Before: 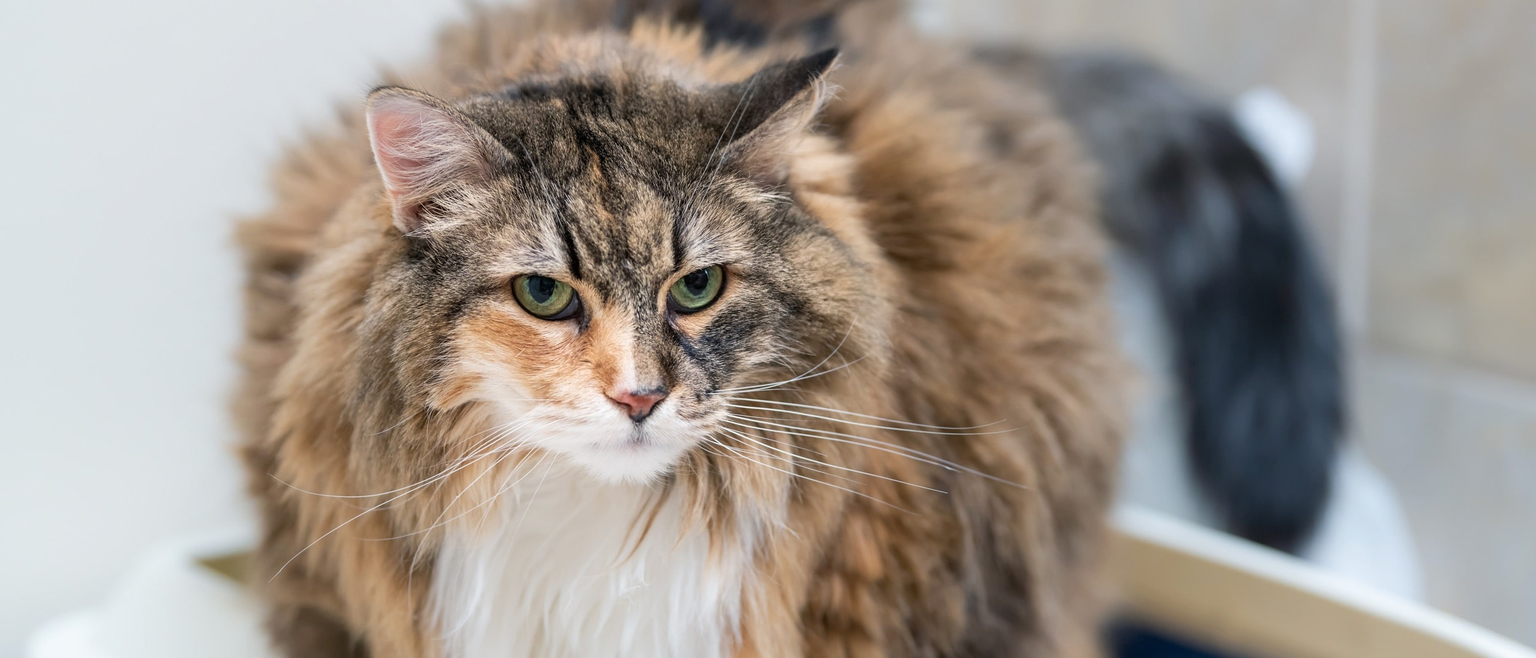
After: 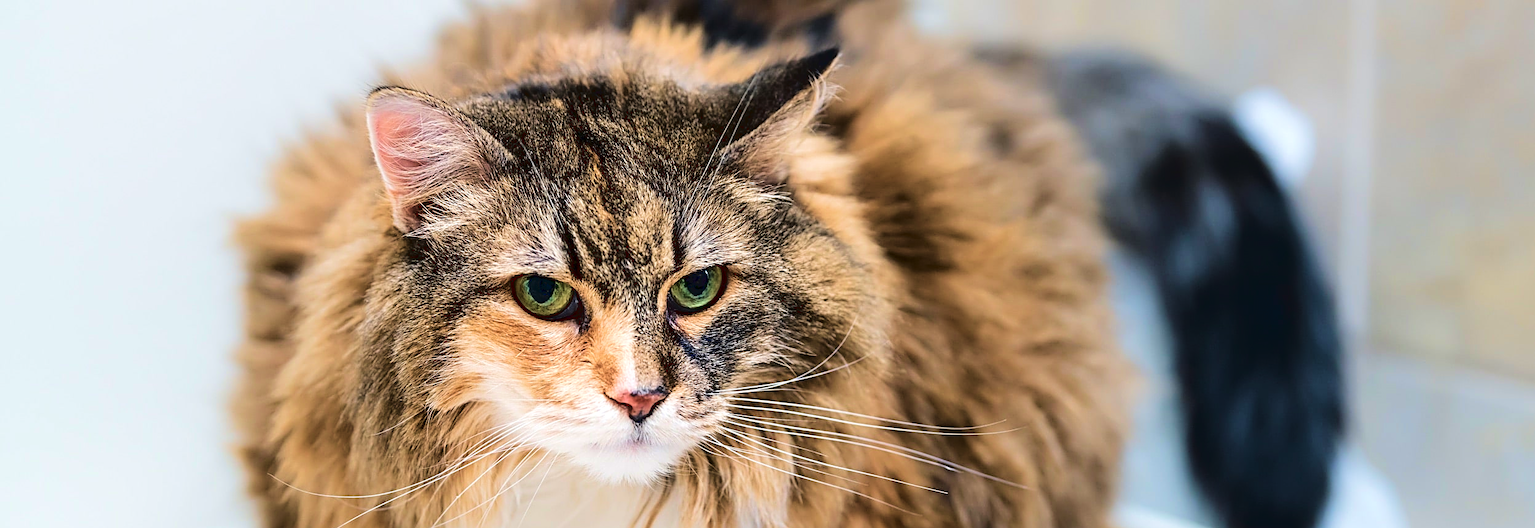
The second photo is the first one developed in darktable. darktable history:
tone curve: curves: ch0 [(0, 0) (0.003, 0.048) (0.011, 0.048) (0.025, 0.048) (0.044, 0.049) (0.069, 0.048) (0.1, 0.052) (0.136, 0.071) (0.177, 0.109) (0.224, 0.157) (0.277, 0.233) (0.335, 0.32) (0.399, 0.404) (0.468, 0.496) (0.543, 0.582) (0.623, 0.653) (0.709, 0.738) (0.801, 0.811) (0.898, 0.895) (1, 1)], color space Lab, linked channels, preserve colors none
exposure: black level correction 0.001, exposure 0.191 EV, compensate highlight preservation false
crop: bottom 19.567%
contrast brightness saturation: contrast 0.128, brightness -0.052, saturation 0.155
velvia: strength 45.47%
sharpen: radius 2.535, amount 0.628
